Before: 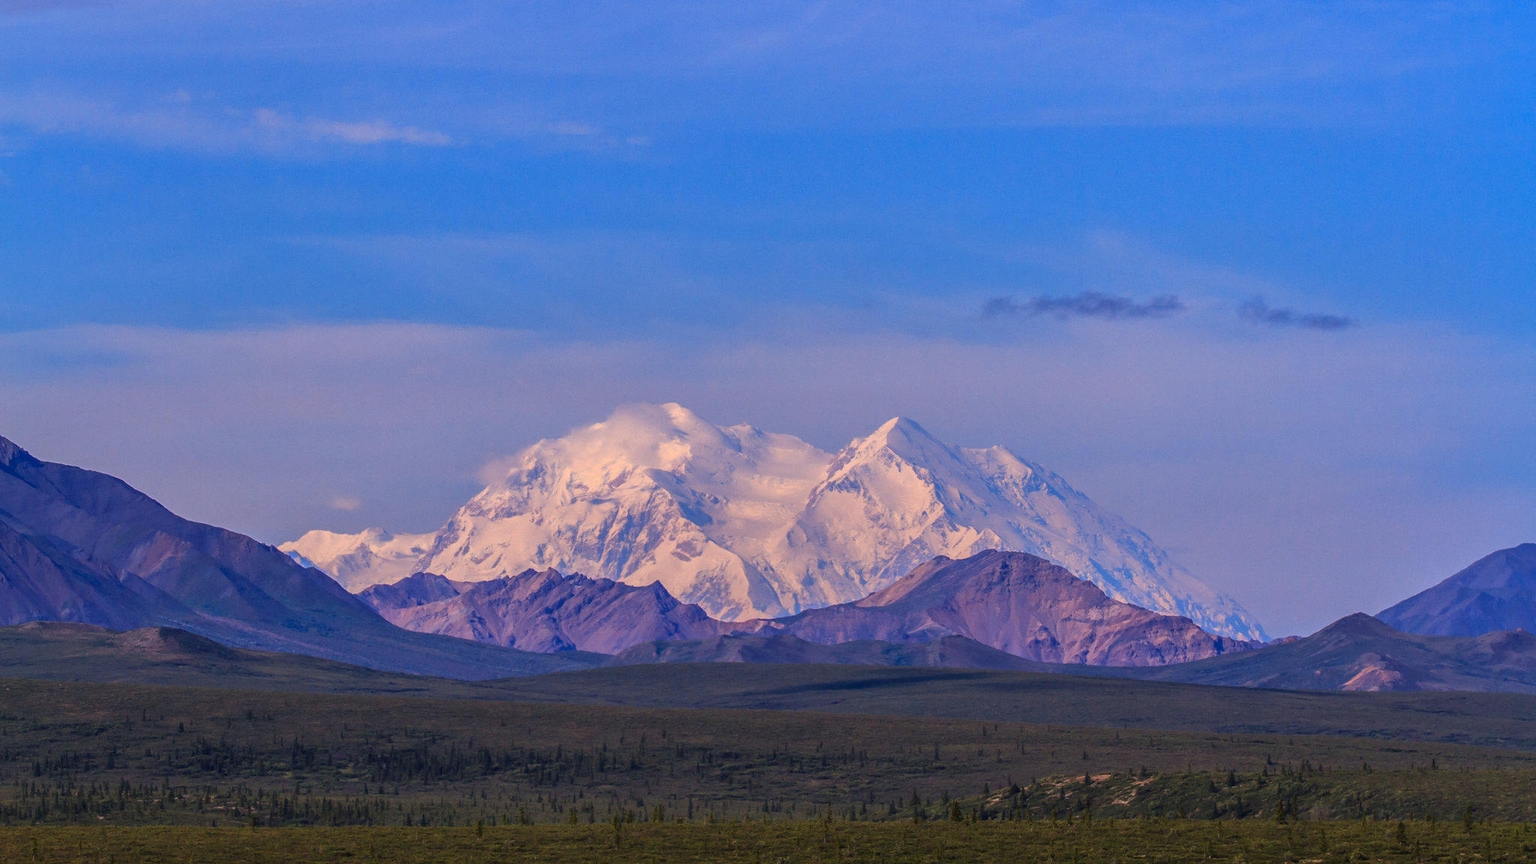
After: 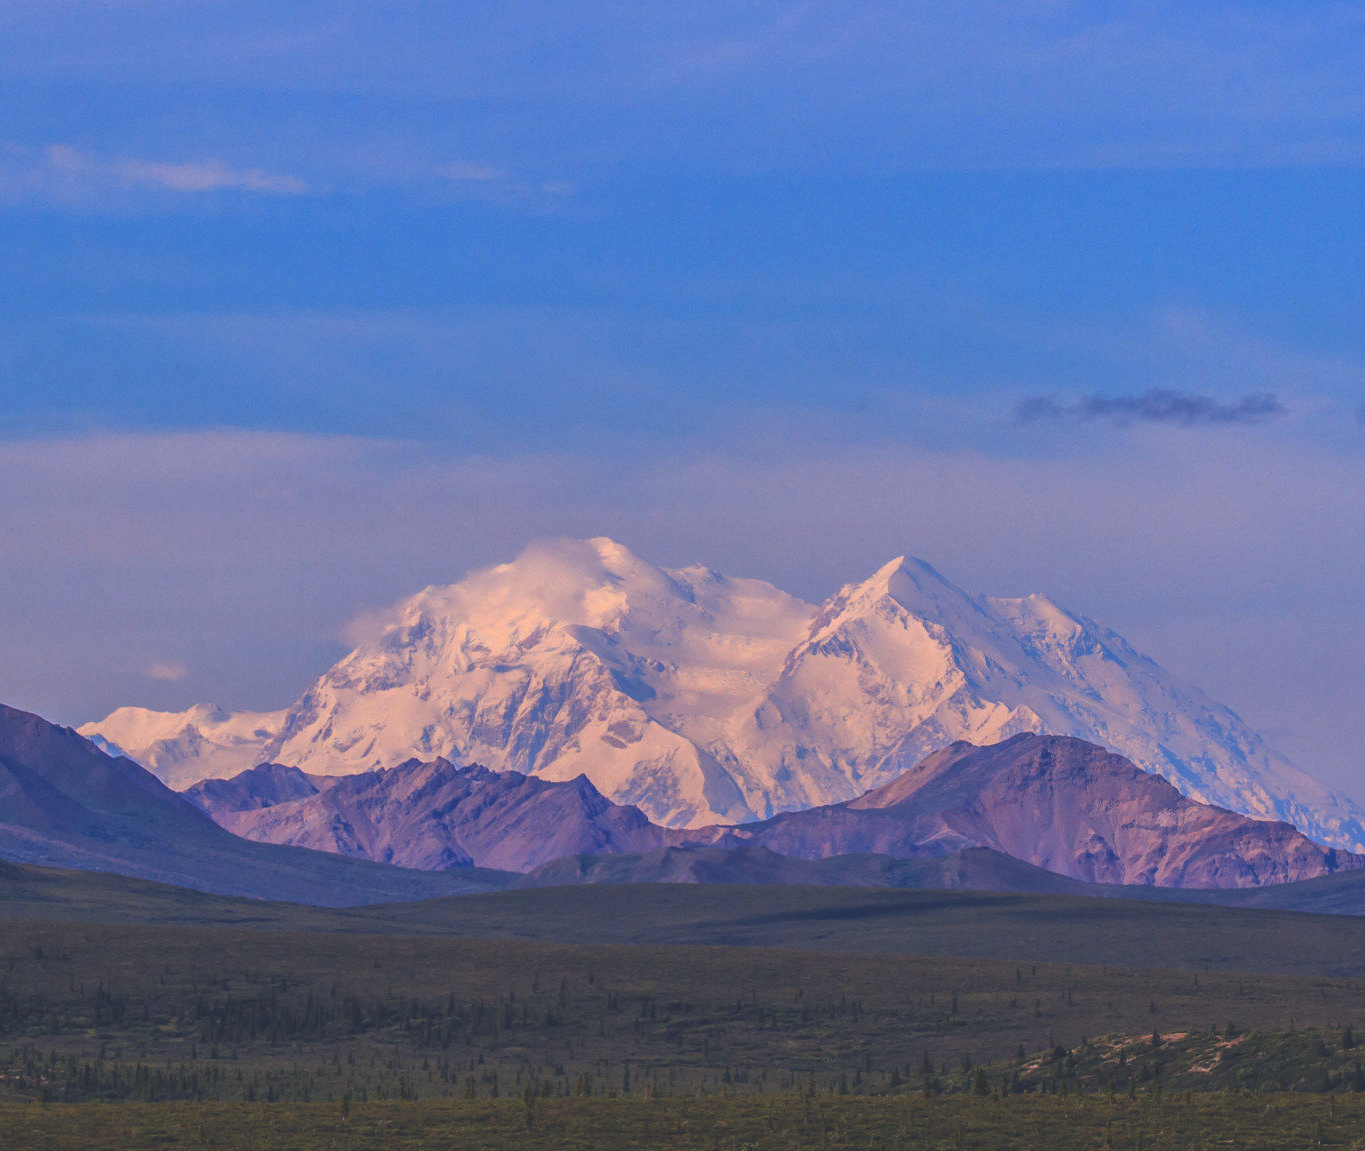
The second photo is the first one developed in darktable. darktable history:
color balance rgb: shadows lift › hue 87.51°, highlights gain › chroma 1.62%, highlights gain › hue 55.1°, global offset › chroma 0.1%, global offset › hue 253.66°, linear chroma grading › global chroma 0.5%
crop and rotate: left 14.385%, right 18.948%
exposure: black level correction -0.025, exposure -0.117 EV, compensate highlight preservation false
